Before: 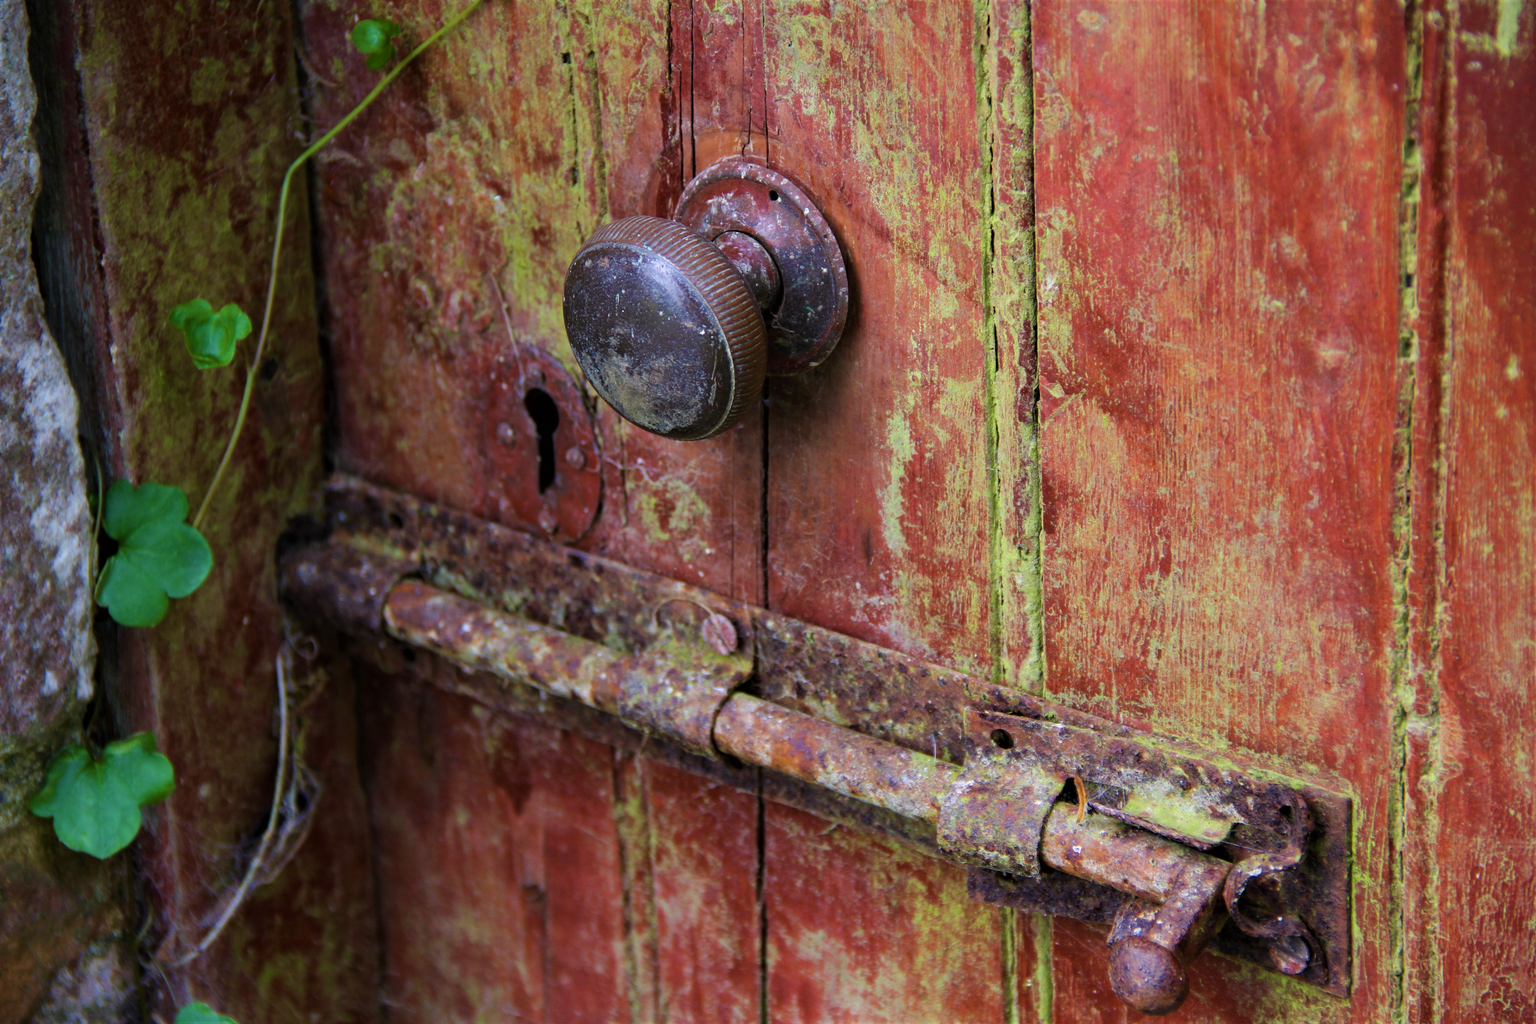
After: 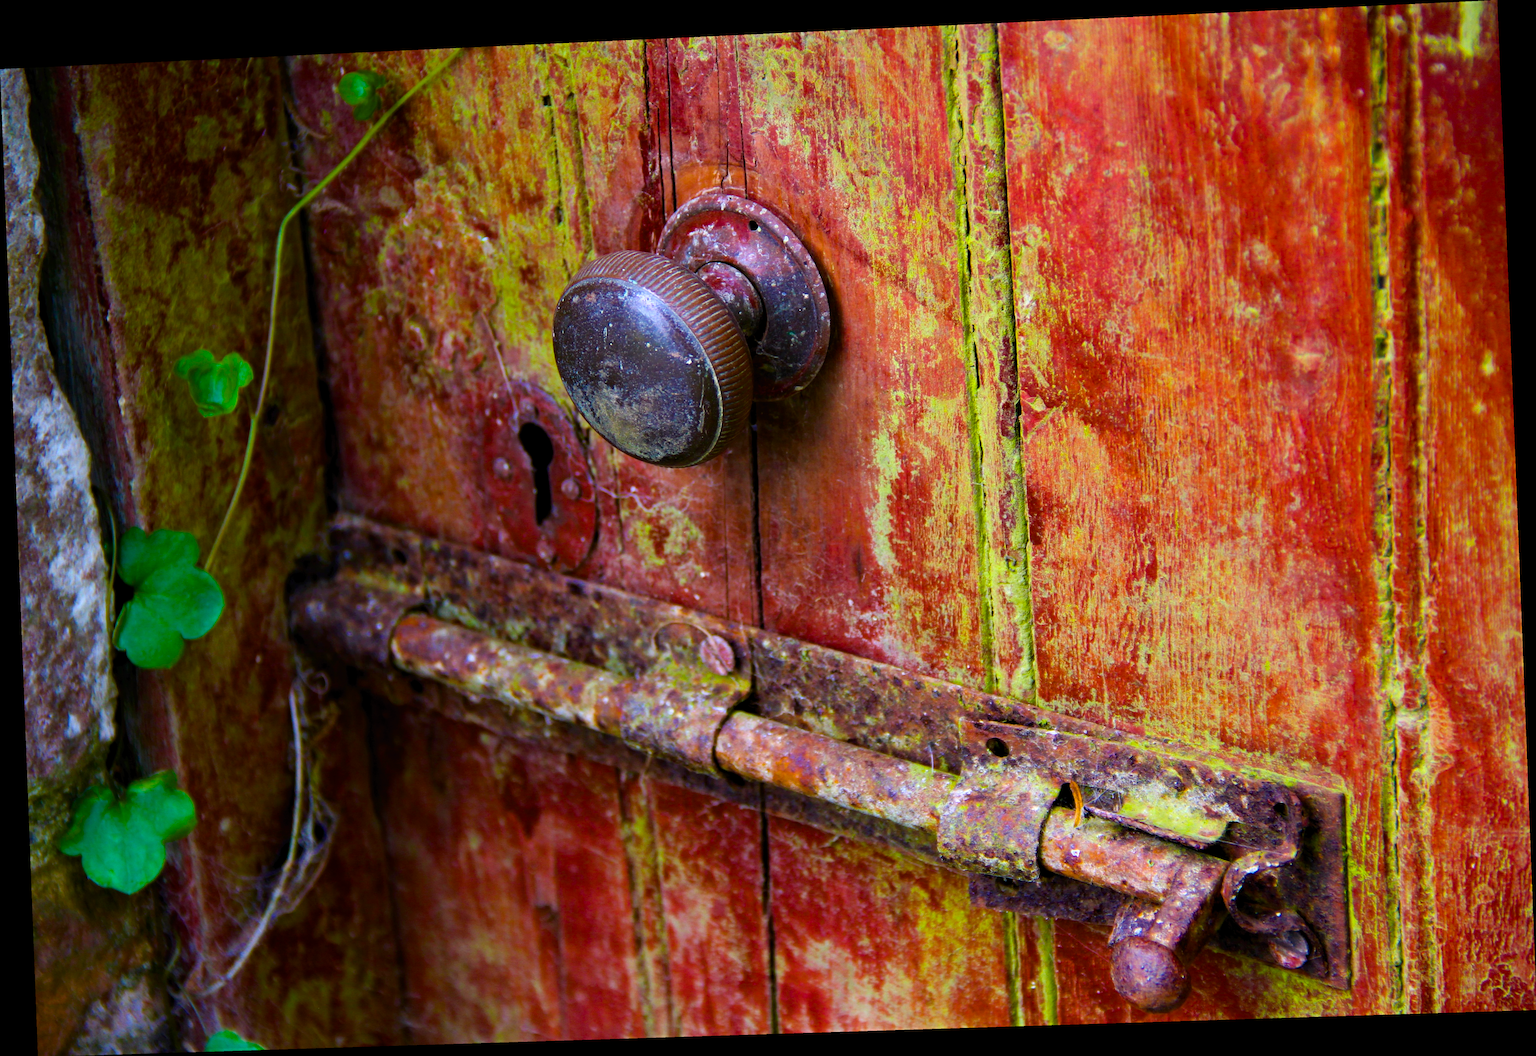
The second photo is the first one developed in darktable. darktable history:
exposure: black level correction 0.002, exposure 0.15 EV, compensate highlight preservation false
rotate and perspective: rotation -2.22°, lens shift (horizontal) -0.022, automatic cropping off
tone curve: curves: ch0 [(0, 0) (0.003, 0.01) (0.011, 0.015) (0.025, 0.023) (0.044, 0.037) (0.069, 0.055) (0.1, 0.08) (0.136, 0.114) (0.177, 0.155) (0.224, 0.201) (0.277, 0.254) (0.335, 0.319) (0.399, 0.387) (0.468, 0.459) (0.543, 0.544) (0.623, 0.634) (0.709, 0.731) (0.801, 0.827) (0.898, 0.921) (1, 1)], color space Lab, independent channels, preserve colors none
color balance rgb: linear chroma grading › global chroma 15%, perceptual saturation grading › global saturation 30%
